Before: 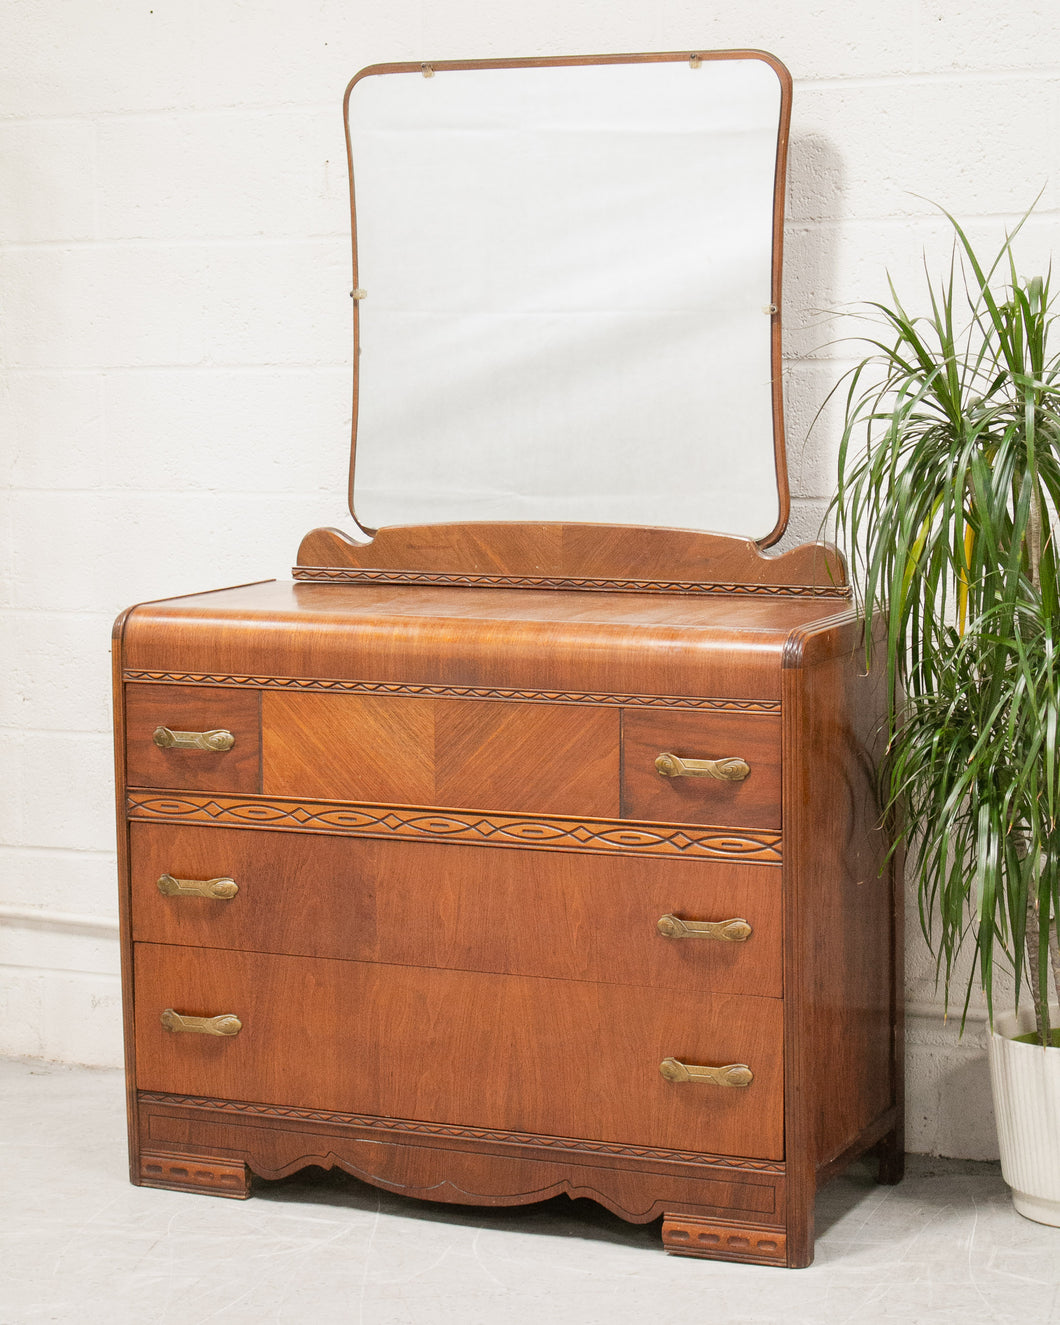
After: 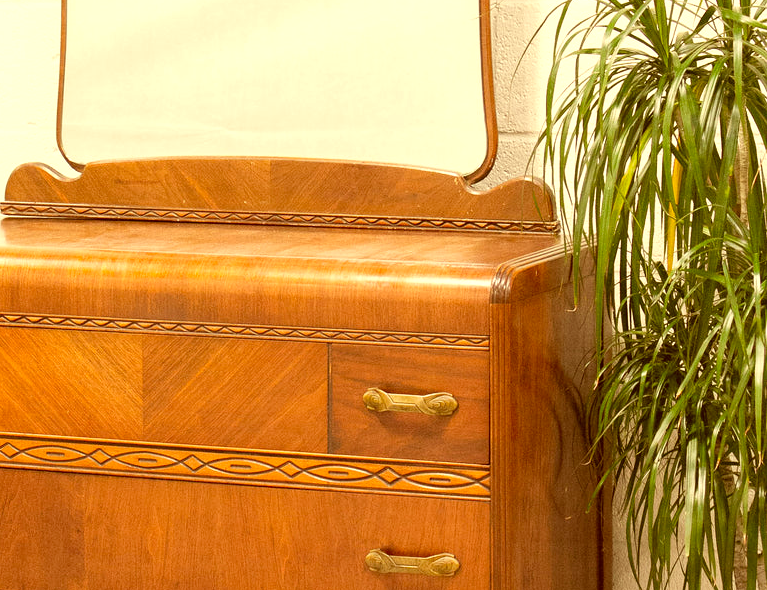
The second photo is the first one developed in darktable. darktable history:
crop and rotate: left 27.609%, top 27.611%, bottom 27.8%
color correction: highlights a* 1.17, highlights b* 24.36, shadows a* 16.29, shadows b* 24.38
tone equalizer: -8 EV -0.394 EV, -7 EV -0.359 EV, -6 EV -0.363 EV, -5 EV -0.242 EV, -3 EV 0.226 EV, -2 EV 0.309 EV, -1 EV 0.403 EV, +0 EV 0.387 EV
